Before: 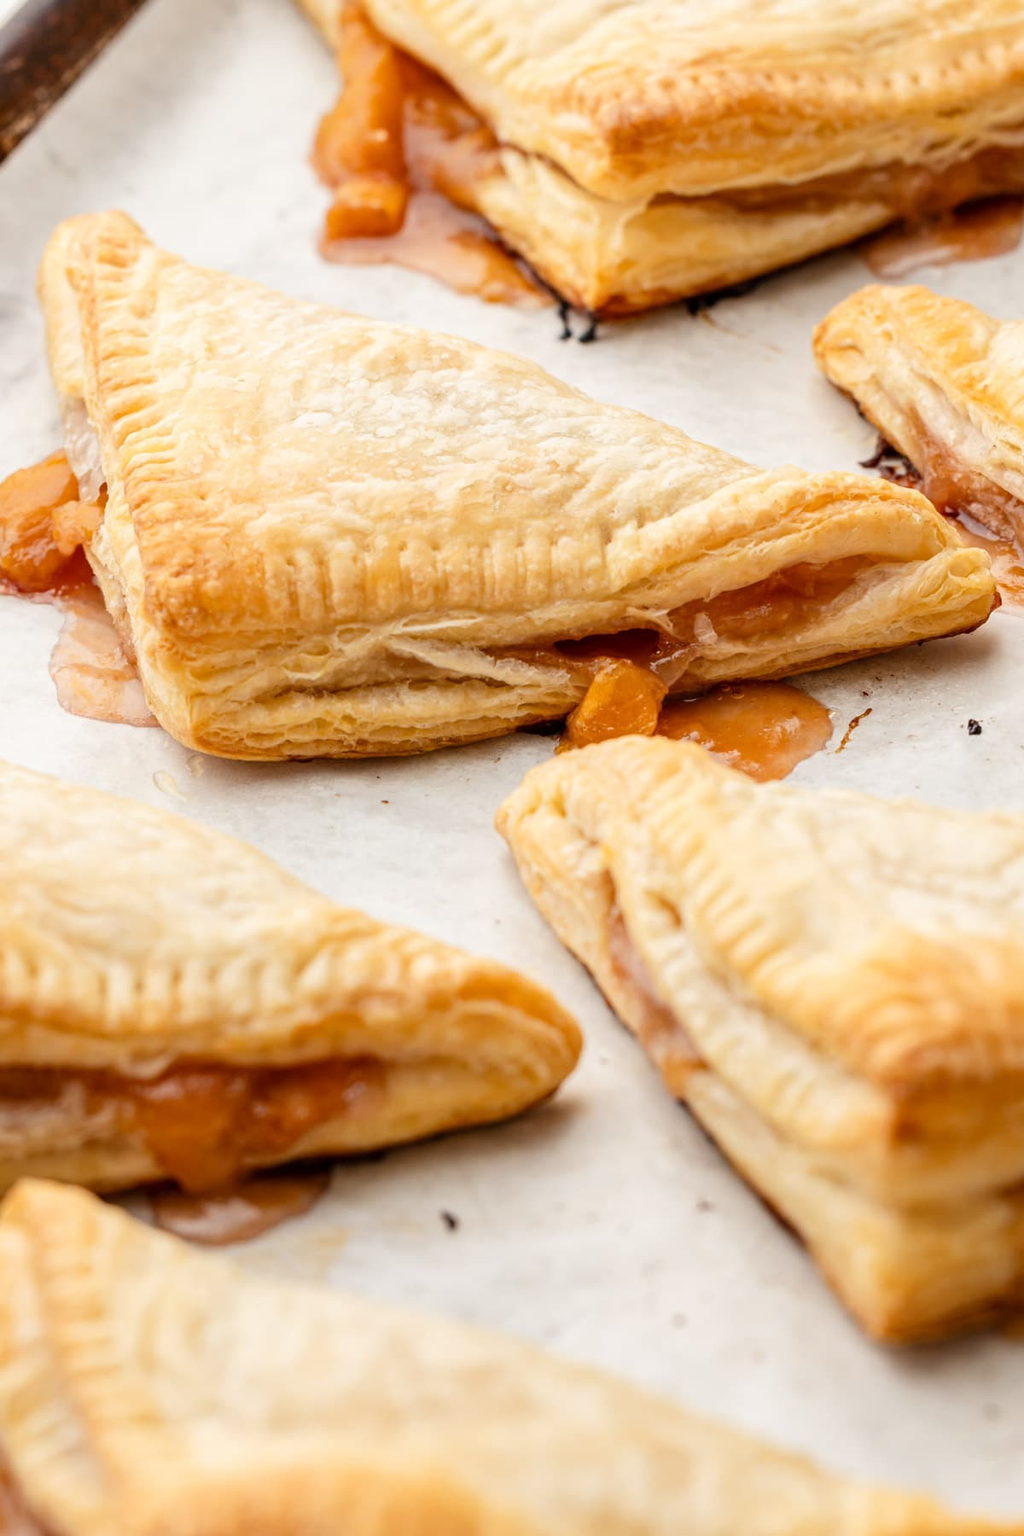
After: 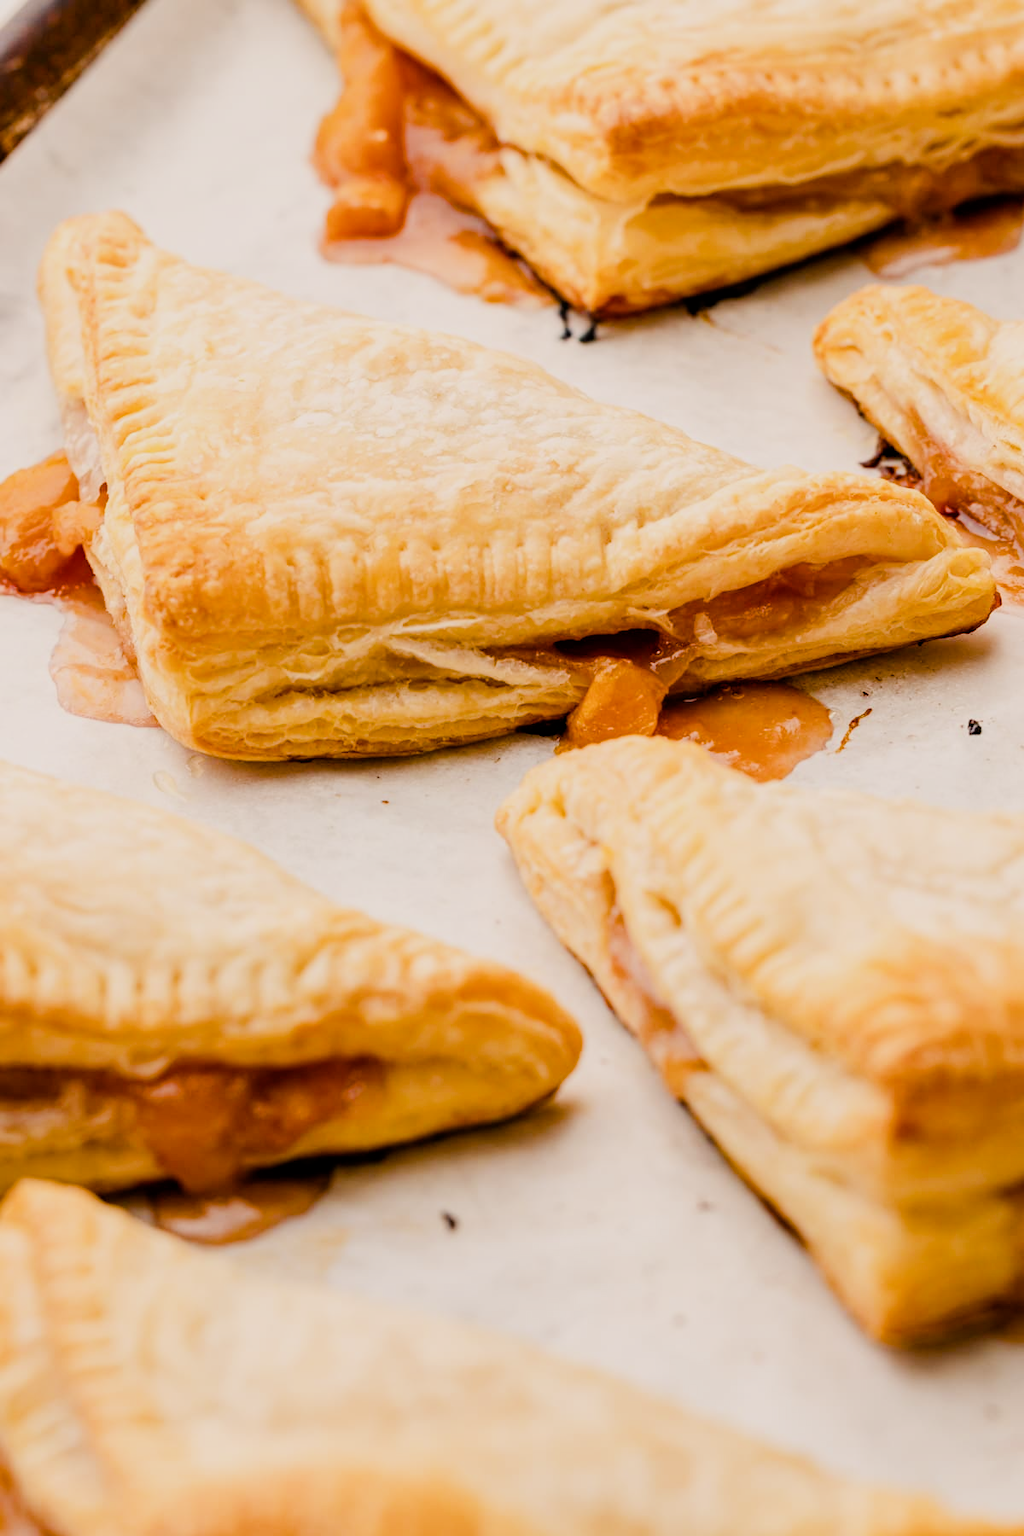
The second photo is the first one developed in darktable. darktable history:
color balance rgb: highlights gain › chroma 1.75%, highlights gain › hue 54.88°, perceptual saturation grading › global saturation 23.425%, perceptual saturation grading › highlights -23.922%, perceptual saturation grading › mid-tones 24.026%, perceptual saturation grading › shadows 38.941%, perceptual brilliance grading › highlights 9.363%, perceptual brilliance grading › mid-tones 4.838%
filmic rgb: black relative exposure -7.65 EV, white relative exposure 4.56 EV, threshold 3.06 EV, hardness 3.61, contrast 1.059, enable highlight reconstruction true
